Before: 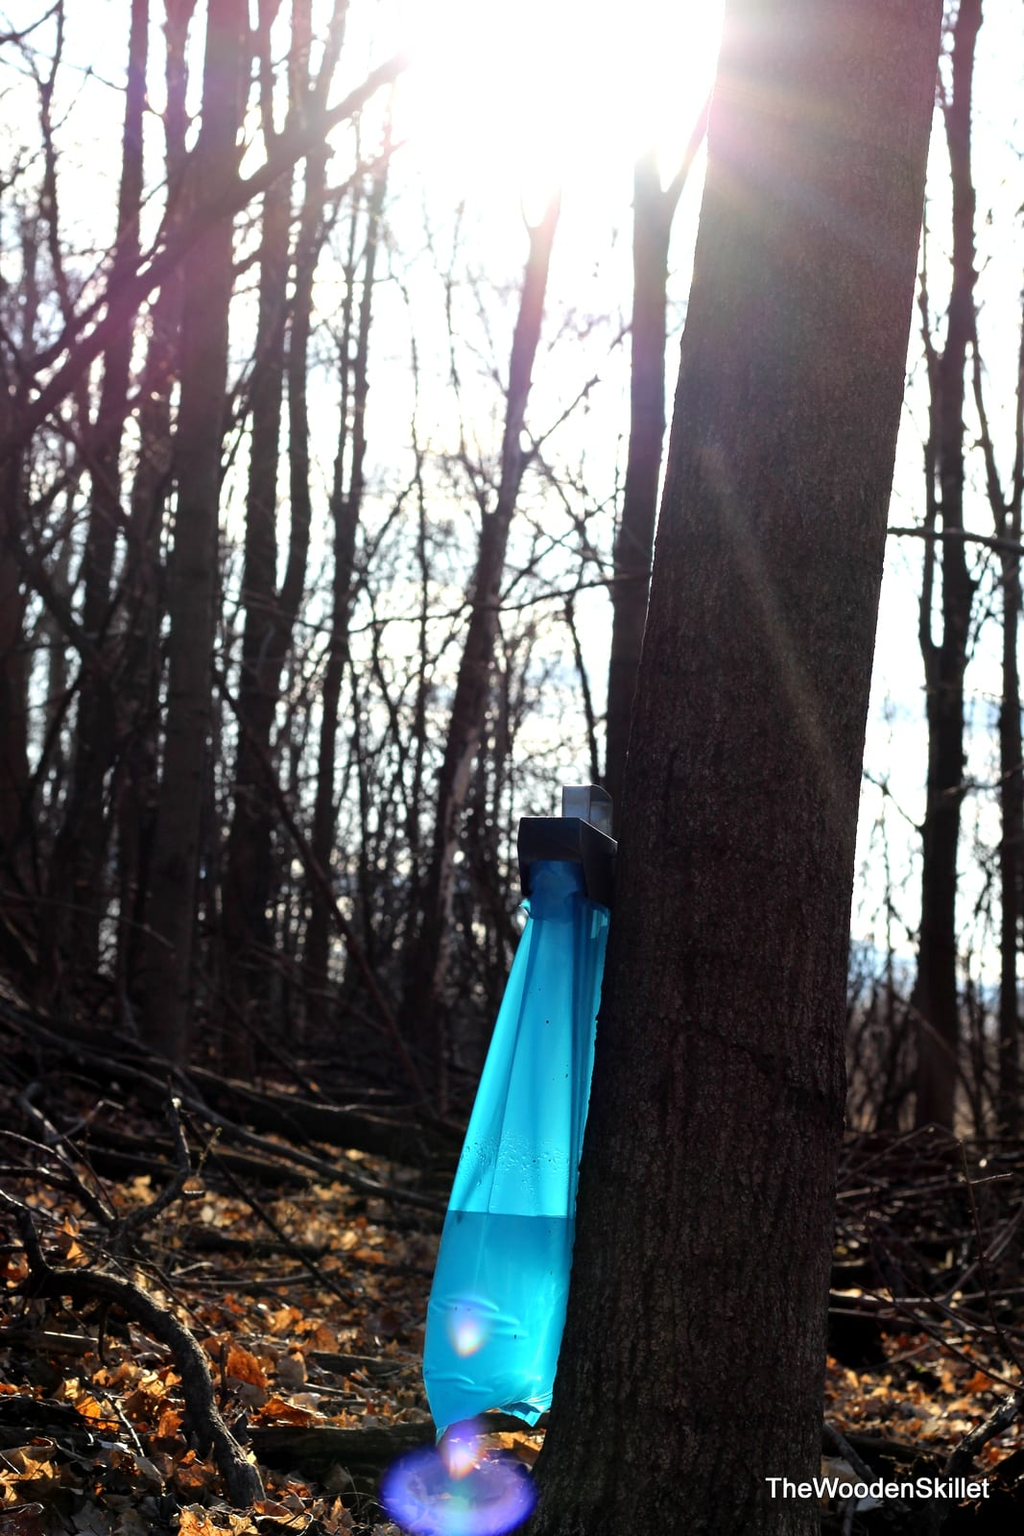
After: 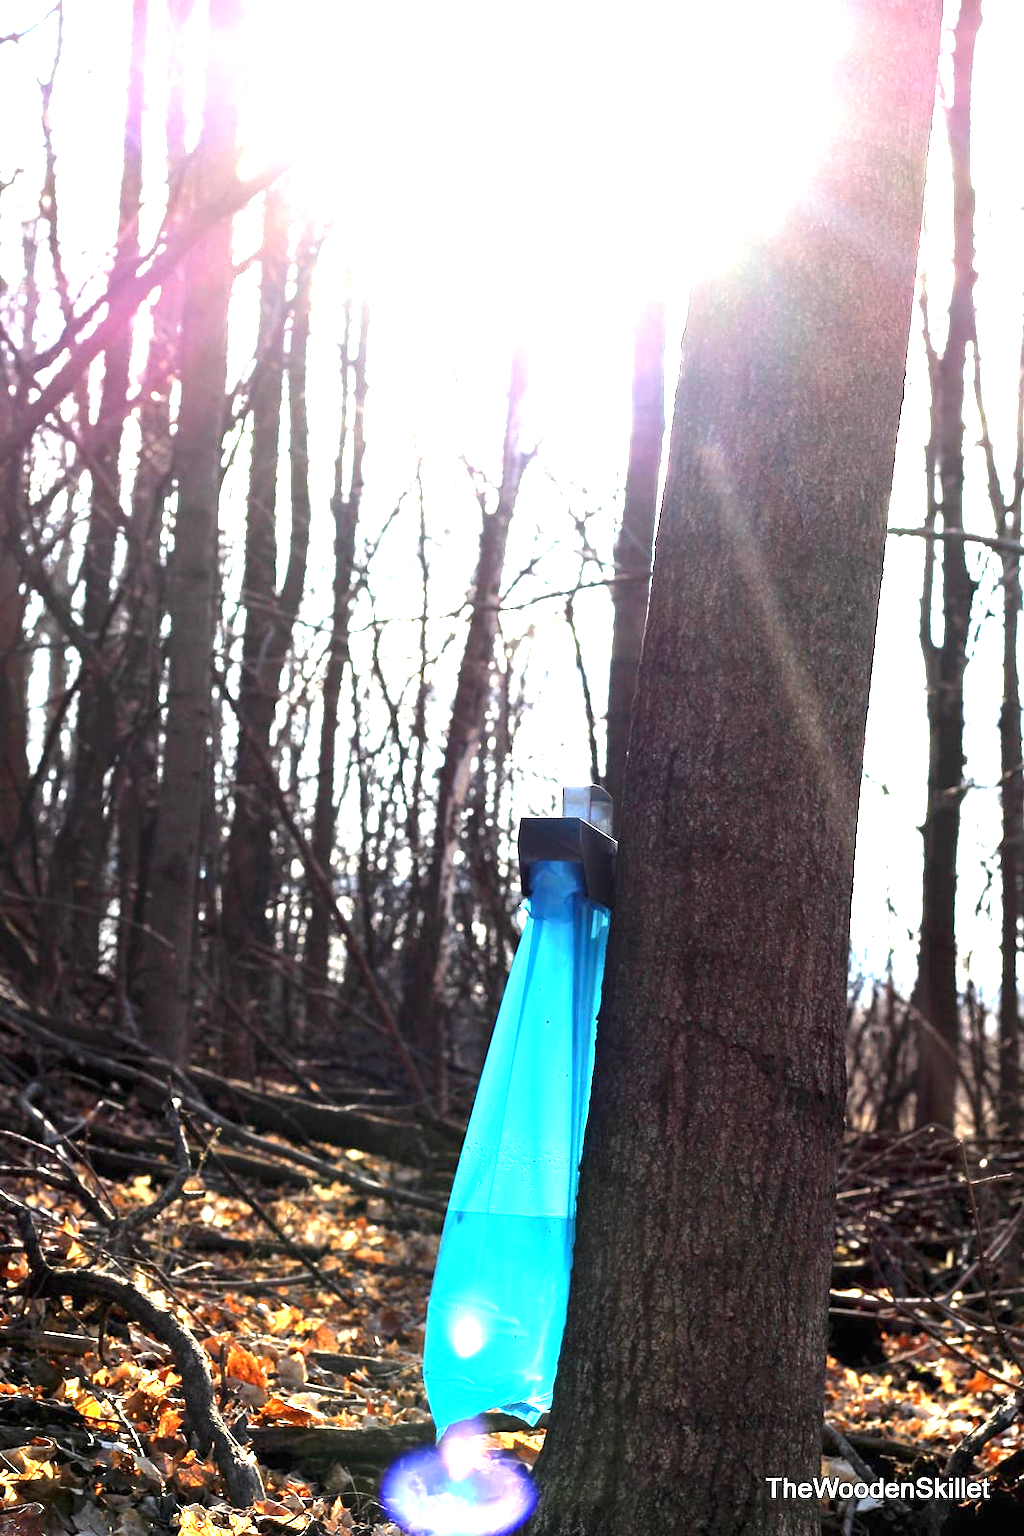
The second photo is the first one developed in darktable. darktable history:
exposure: black level correction 0, exposure 2.086 EV, compensate exposure bias true, compensate highlight preservation false
